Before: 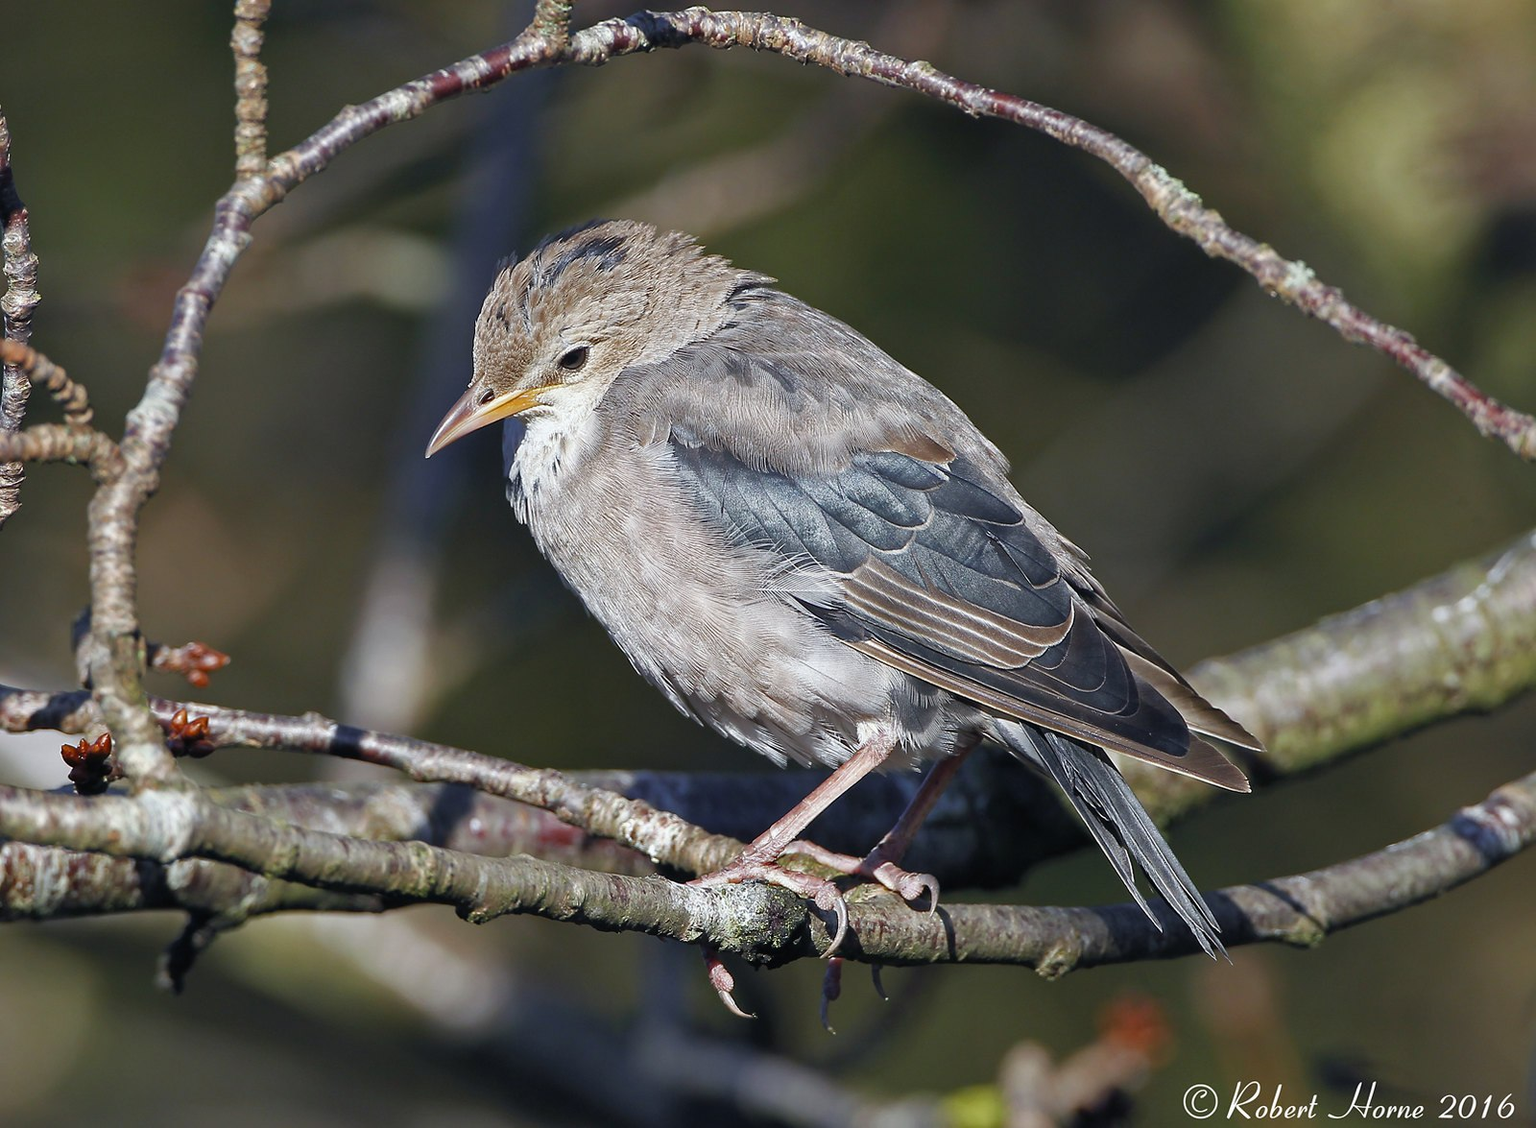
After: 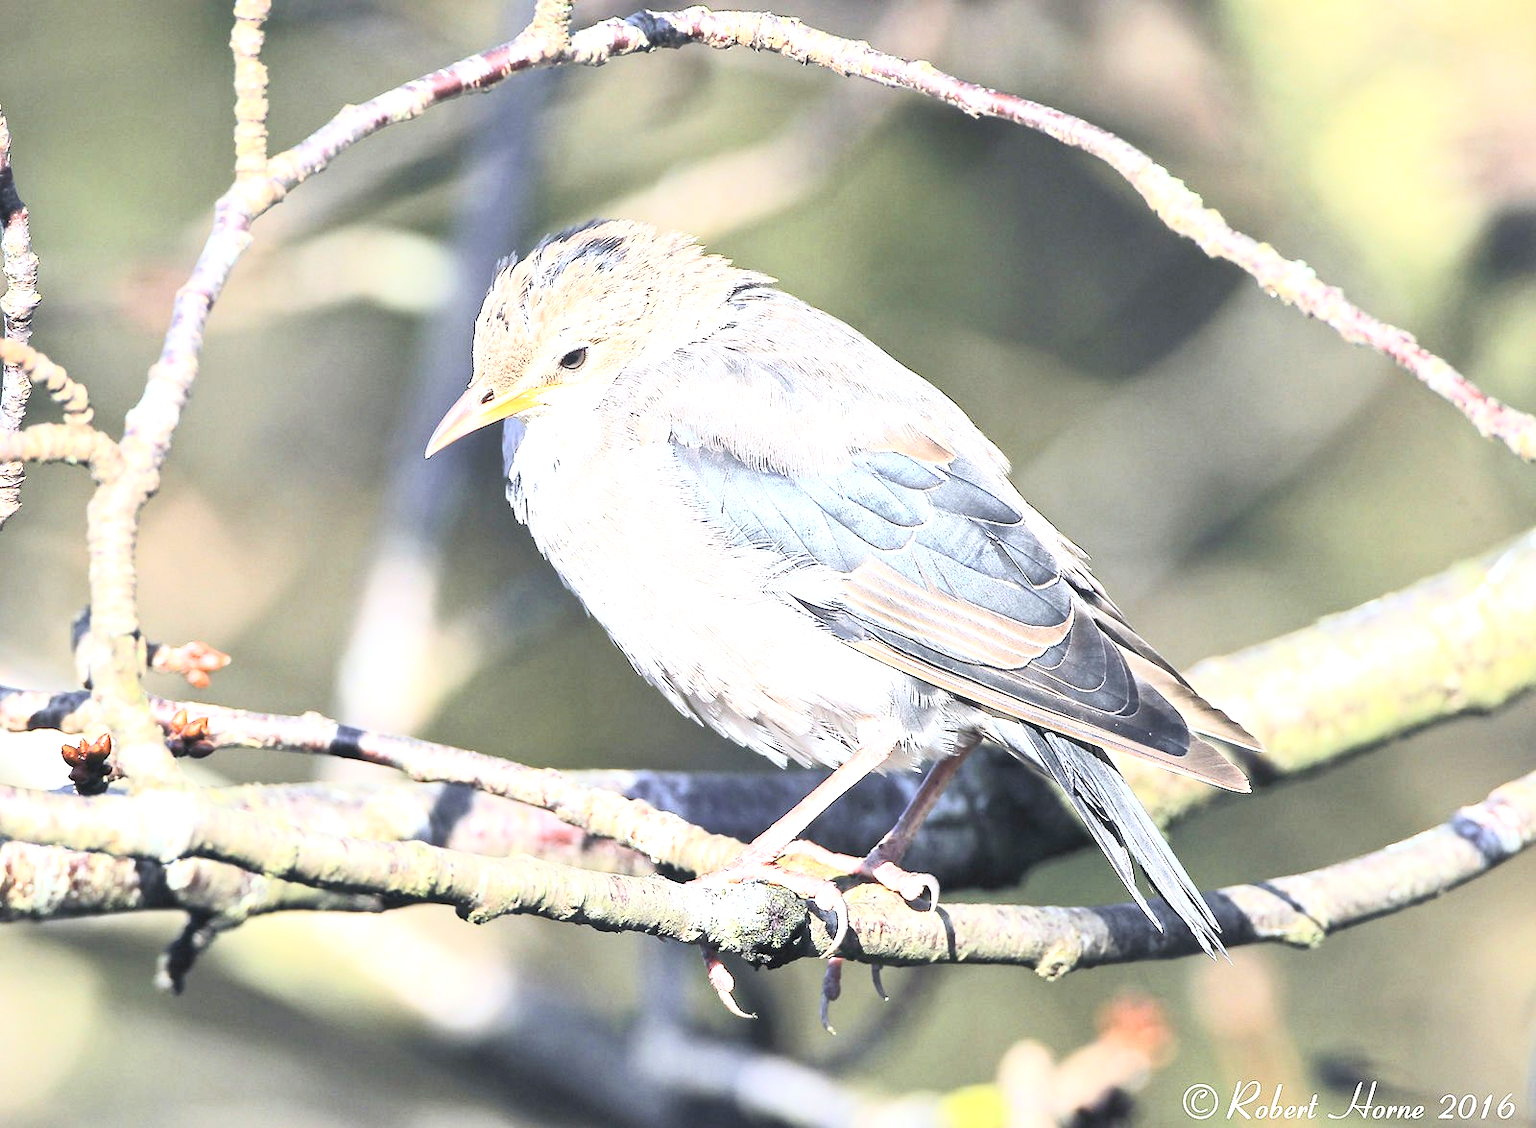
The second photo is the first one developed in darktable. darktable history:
exposure: black level correction 0.001, exposure 1.822 EV, compensate exposure bias true, compensate highlight preservation false
contrast brightness saturation: contrast 0.43, brightness 0.56, saturation -0.19
